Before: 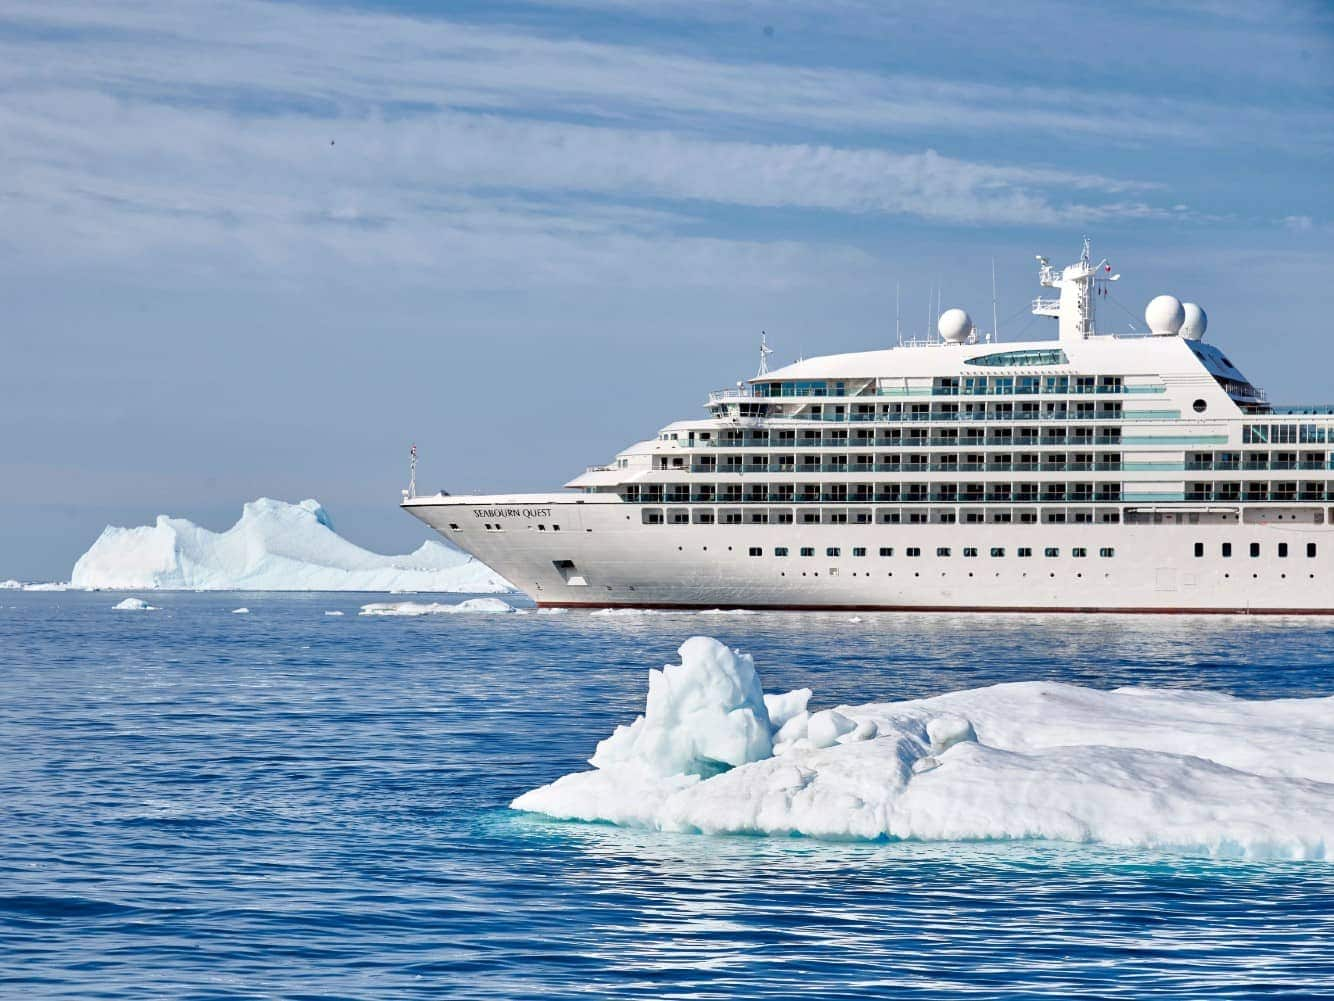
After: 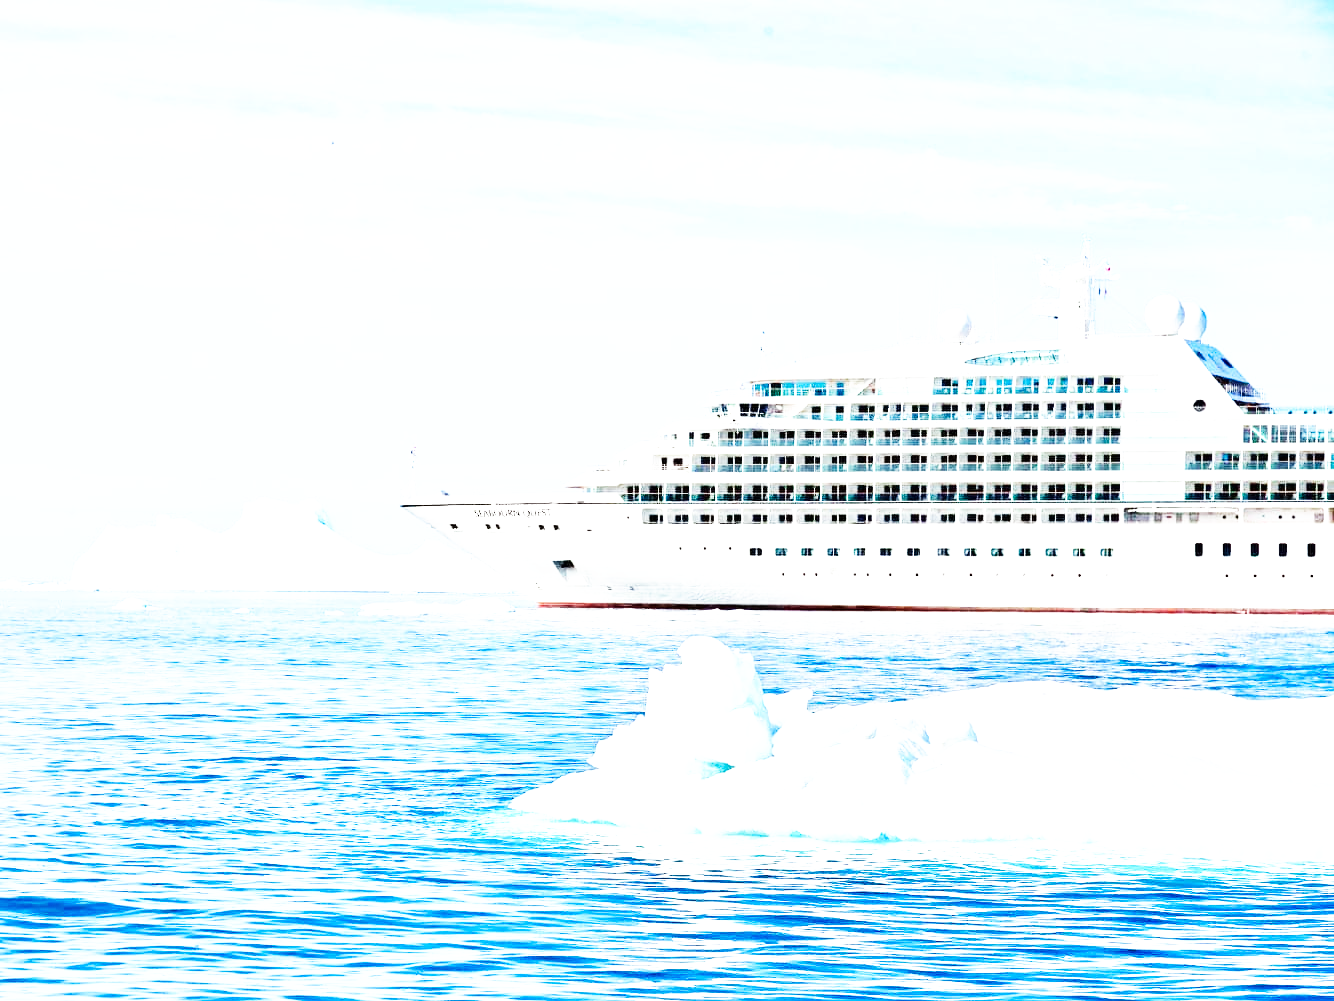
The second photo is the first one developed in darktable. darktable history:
color calibration: illuminant Planckian (black body), x 0.351, y 0.352, temperature 4794.27 K
base curve: curves: ch0 [(0, 0) (0.007, 0.004) (0.027, 0.03) (0.046, 0.07) (0.207, 0.54) (0.442, 0.872) (0.673, 0.972) (1, 1)], preserve colors none
exposure: black level correction 0, exposure 1.45 EV, compensate exposure bias true, compensate highlight preservation false
